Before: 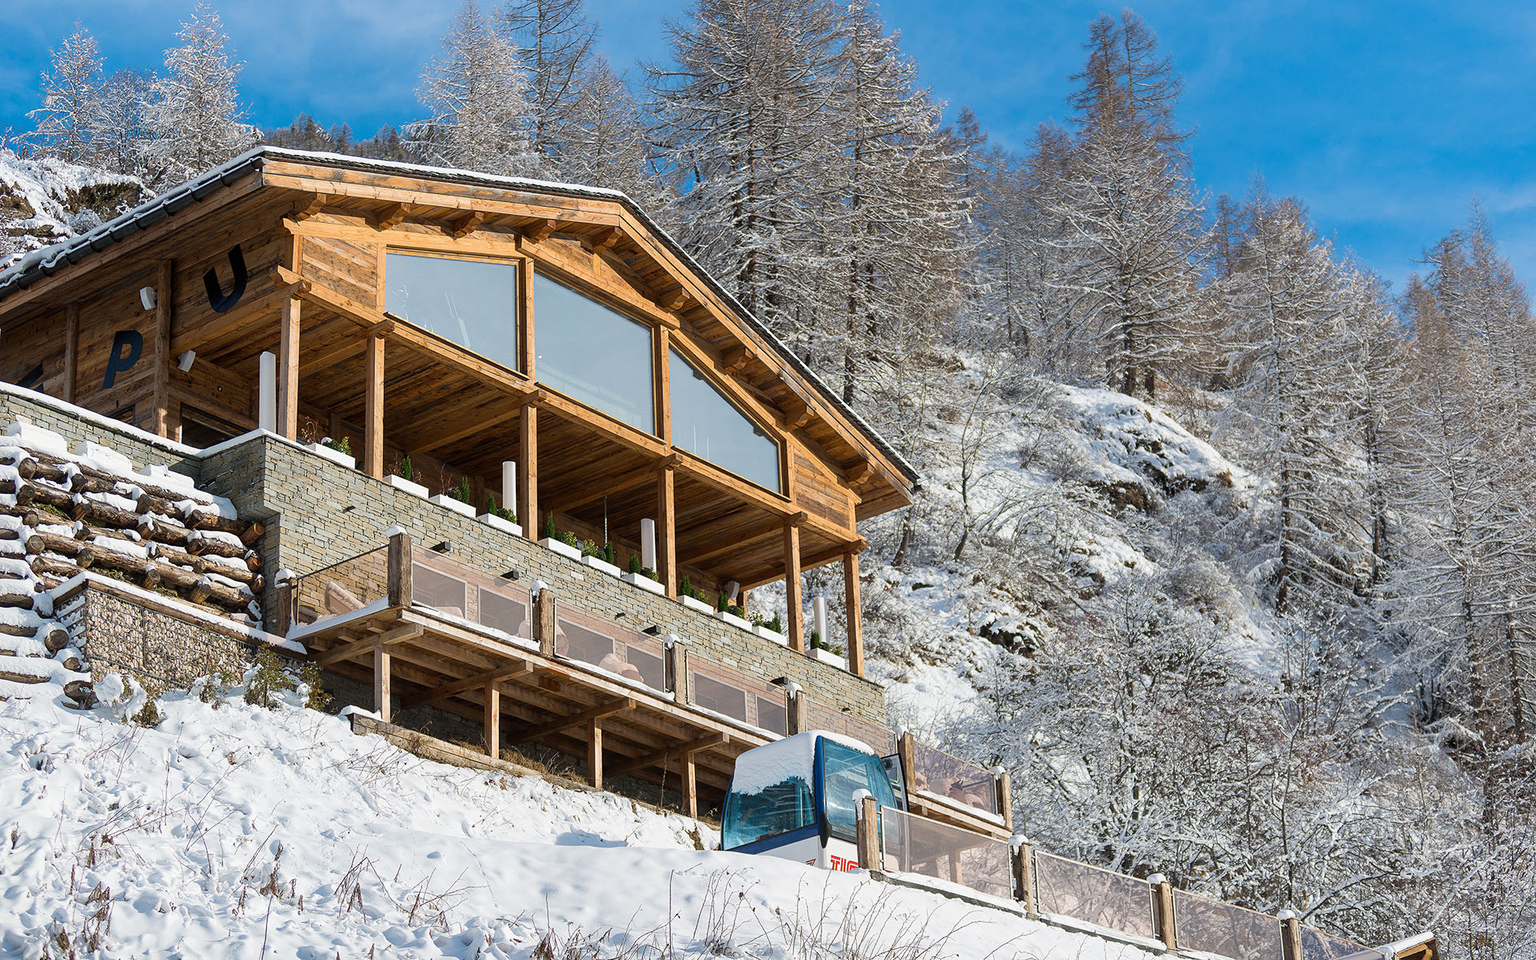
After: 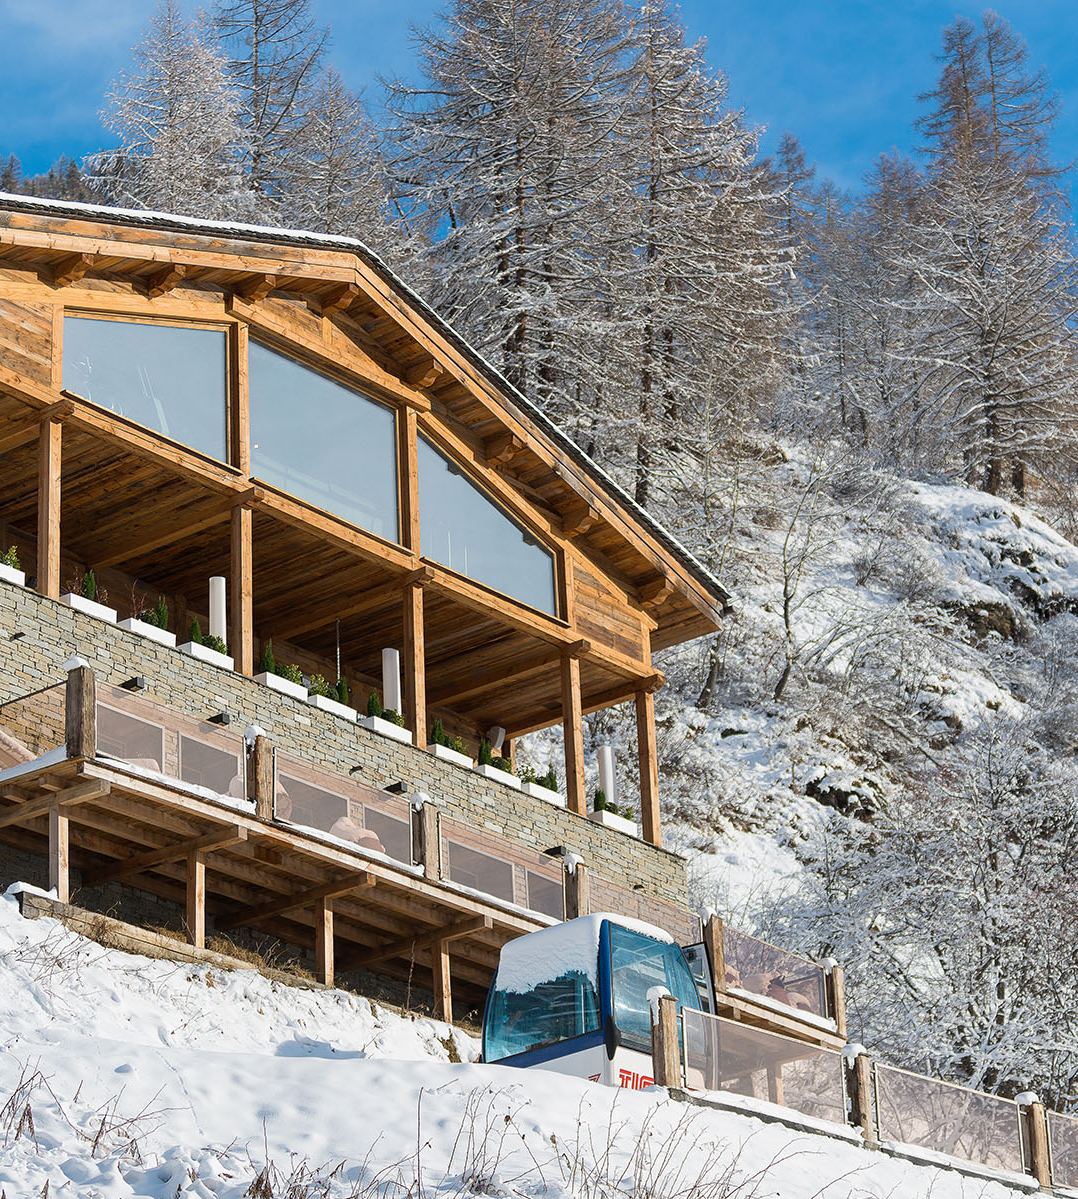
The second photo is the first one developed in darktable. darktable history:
crop: left 21.86%, right 21.99%, bottom 0.01%
